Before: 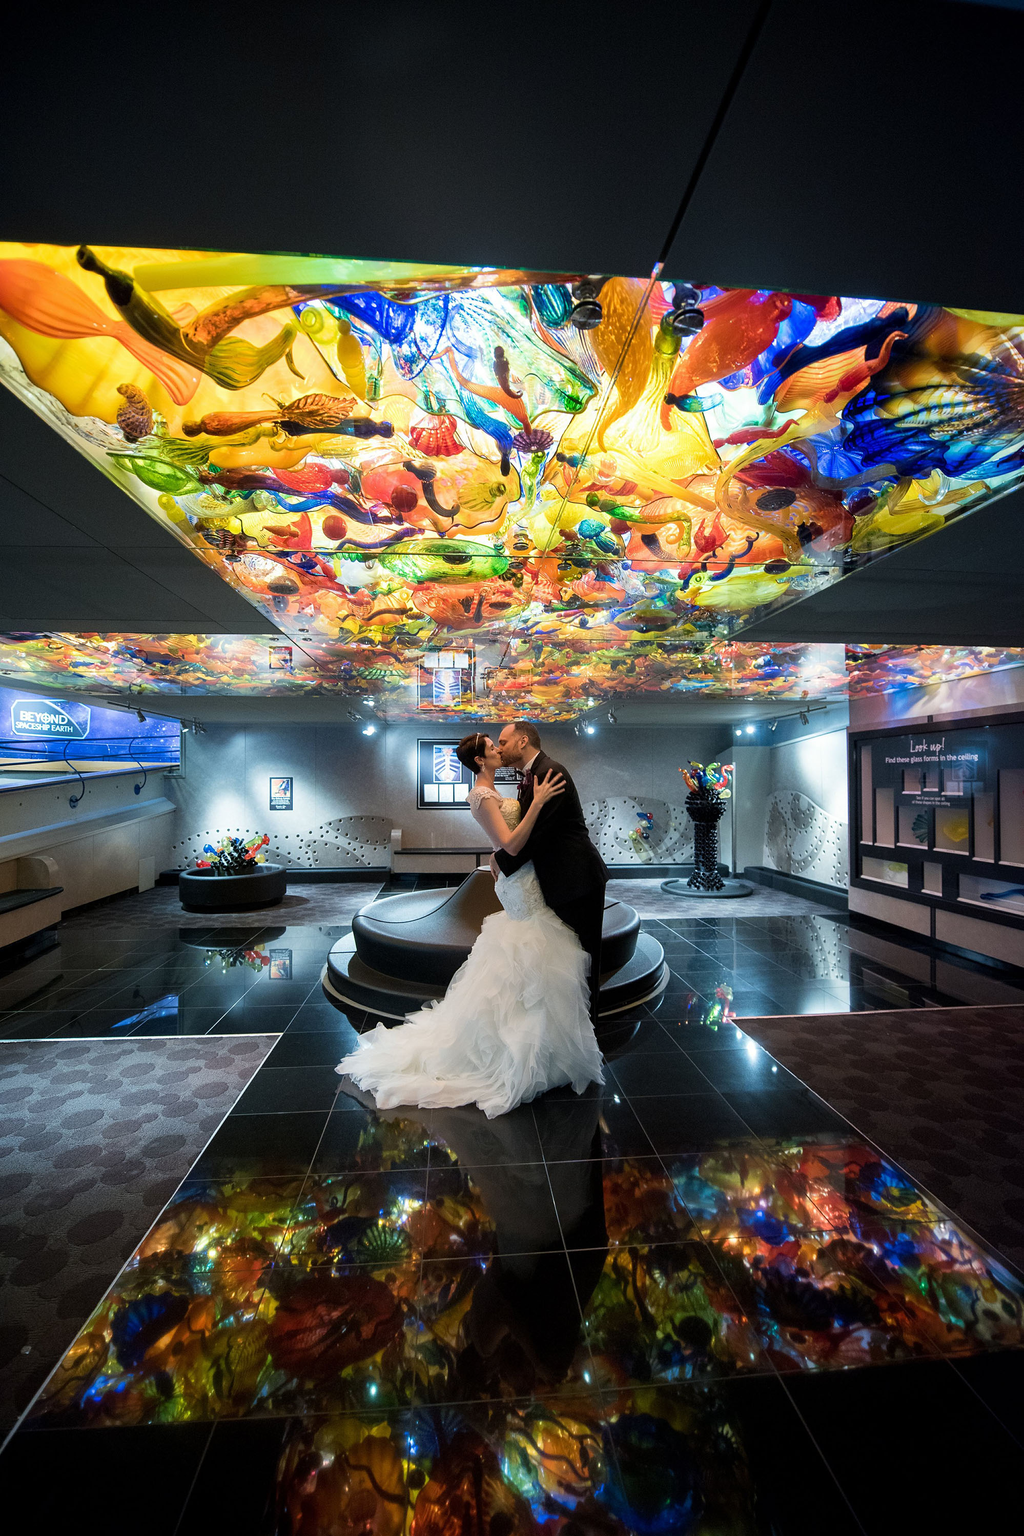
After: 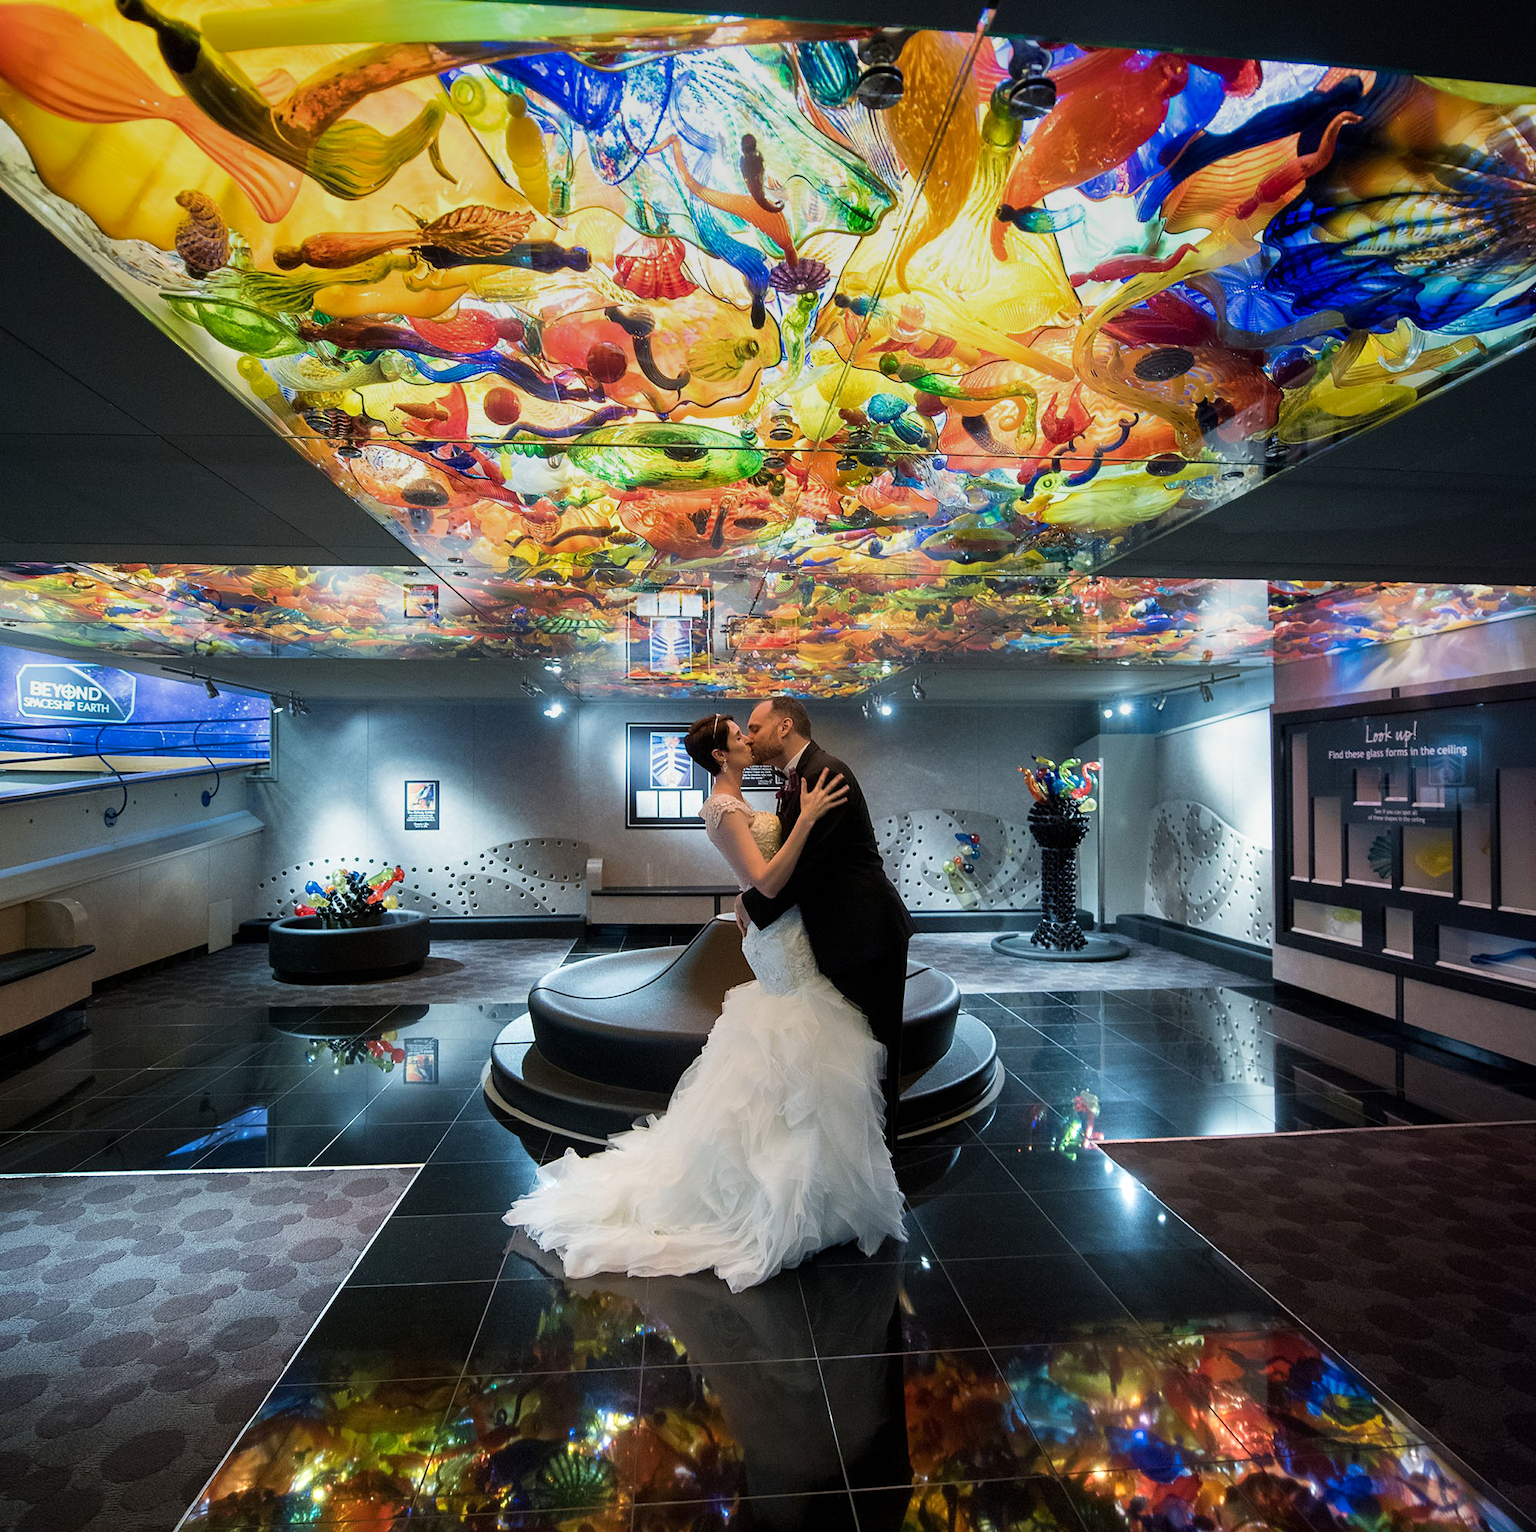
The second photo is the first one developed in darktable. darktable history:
crop: top 16.727%, bottom 16.727%
exposure: exposure 0 EV, compensate highlight preservation false
levels: levels [0, 0.48, 0.961]
graduated density: on, module defaults
